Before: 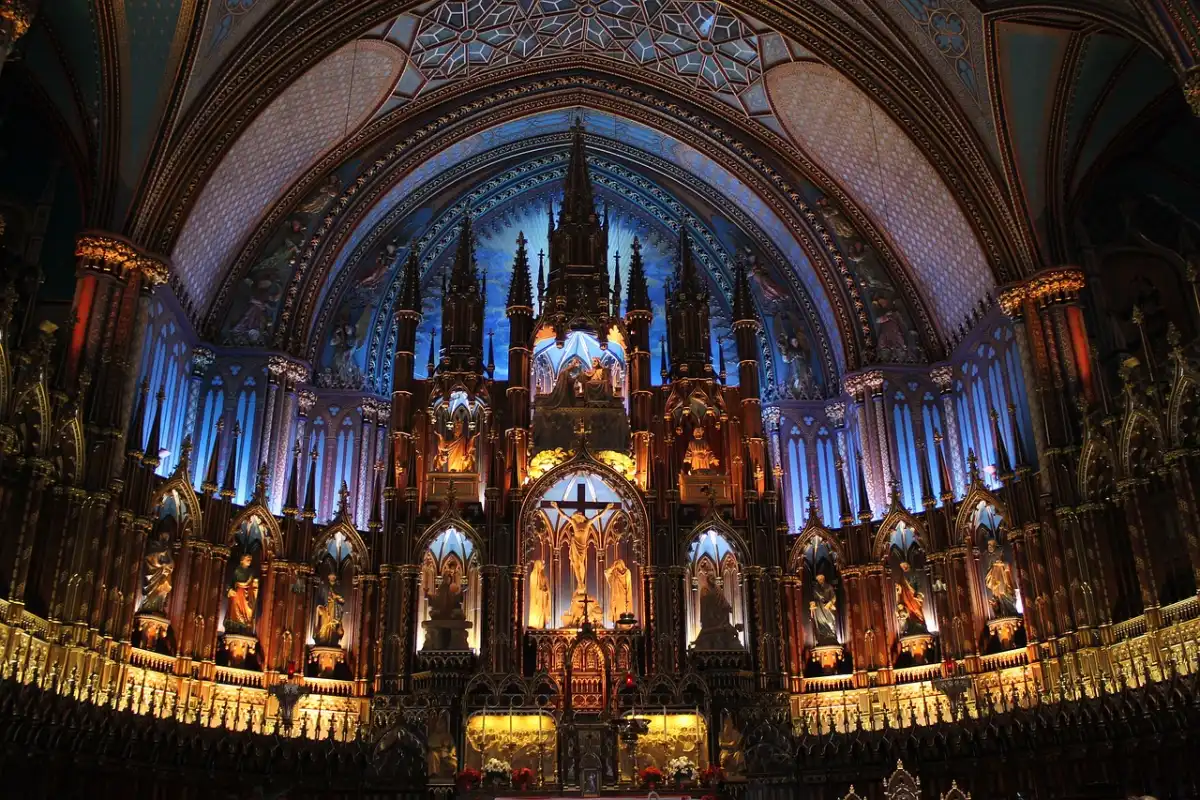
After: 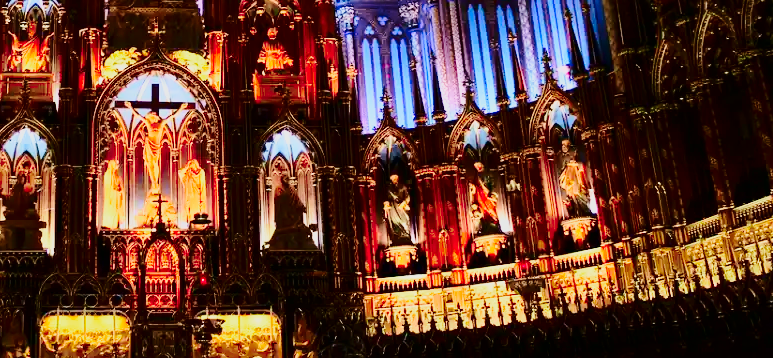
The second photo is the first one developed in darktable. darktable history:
crop and rotate: left 35.509%, top 50.238%, bottom 4.934%
color correction: saturation 1.34
base curve: curves: ch0 [(0, 0) (0.032, 0.037) (0.105, 0.228) (0.435, 0.76) (0.856, 0.983) (1, 1)], preserve colors none
tone curve: curves: ch0 [(0, 0) (0.049, 0.01) (0.154, 0.081) (0.491, 0.519) (0.748, 0.765) (1, 0.919)]; ch1 [(0, 0) (0.172, 0.123) (0.317, 0.272) (0.401, 0.422) (0.499, 0.497) (0.531, 0.54) (0.615, 0.603) (0.741, 0.783) (1, 1)]; ch2 [(0, 0) (0.411, 0.424) (0.483, 0.478) (0.544, 0.56) (0.686, 0.638) (1, 1)], color space Lab, independent channels, preserve colors none
